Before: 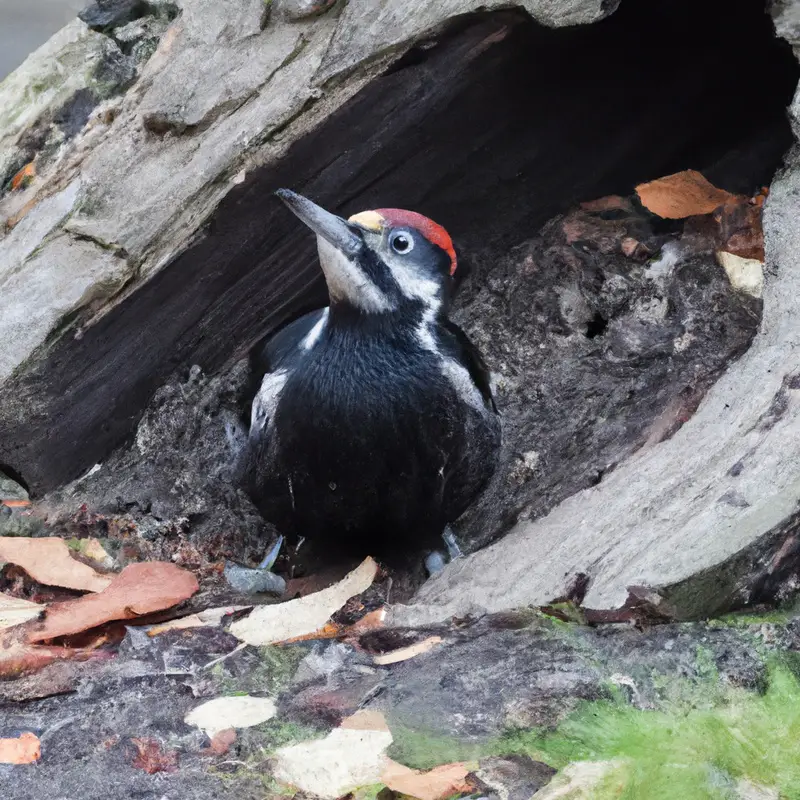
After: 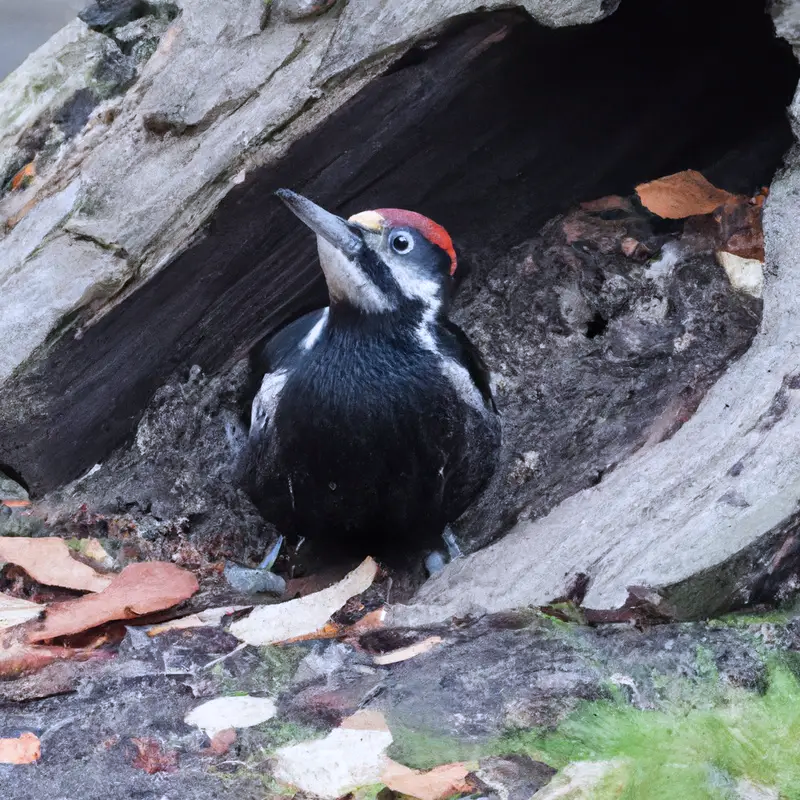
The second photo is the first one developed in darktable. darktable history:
color calibration: gray › normalize channels true, illuminant as shot in camera, x 0.358, y 0.373, temperature 4628.91 K, gamut compression 0.006
